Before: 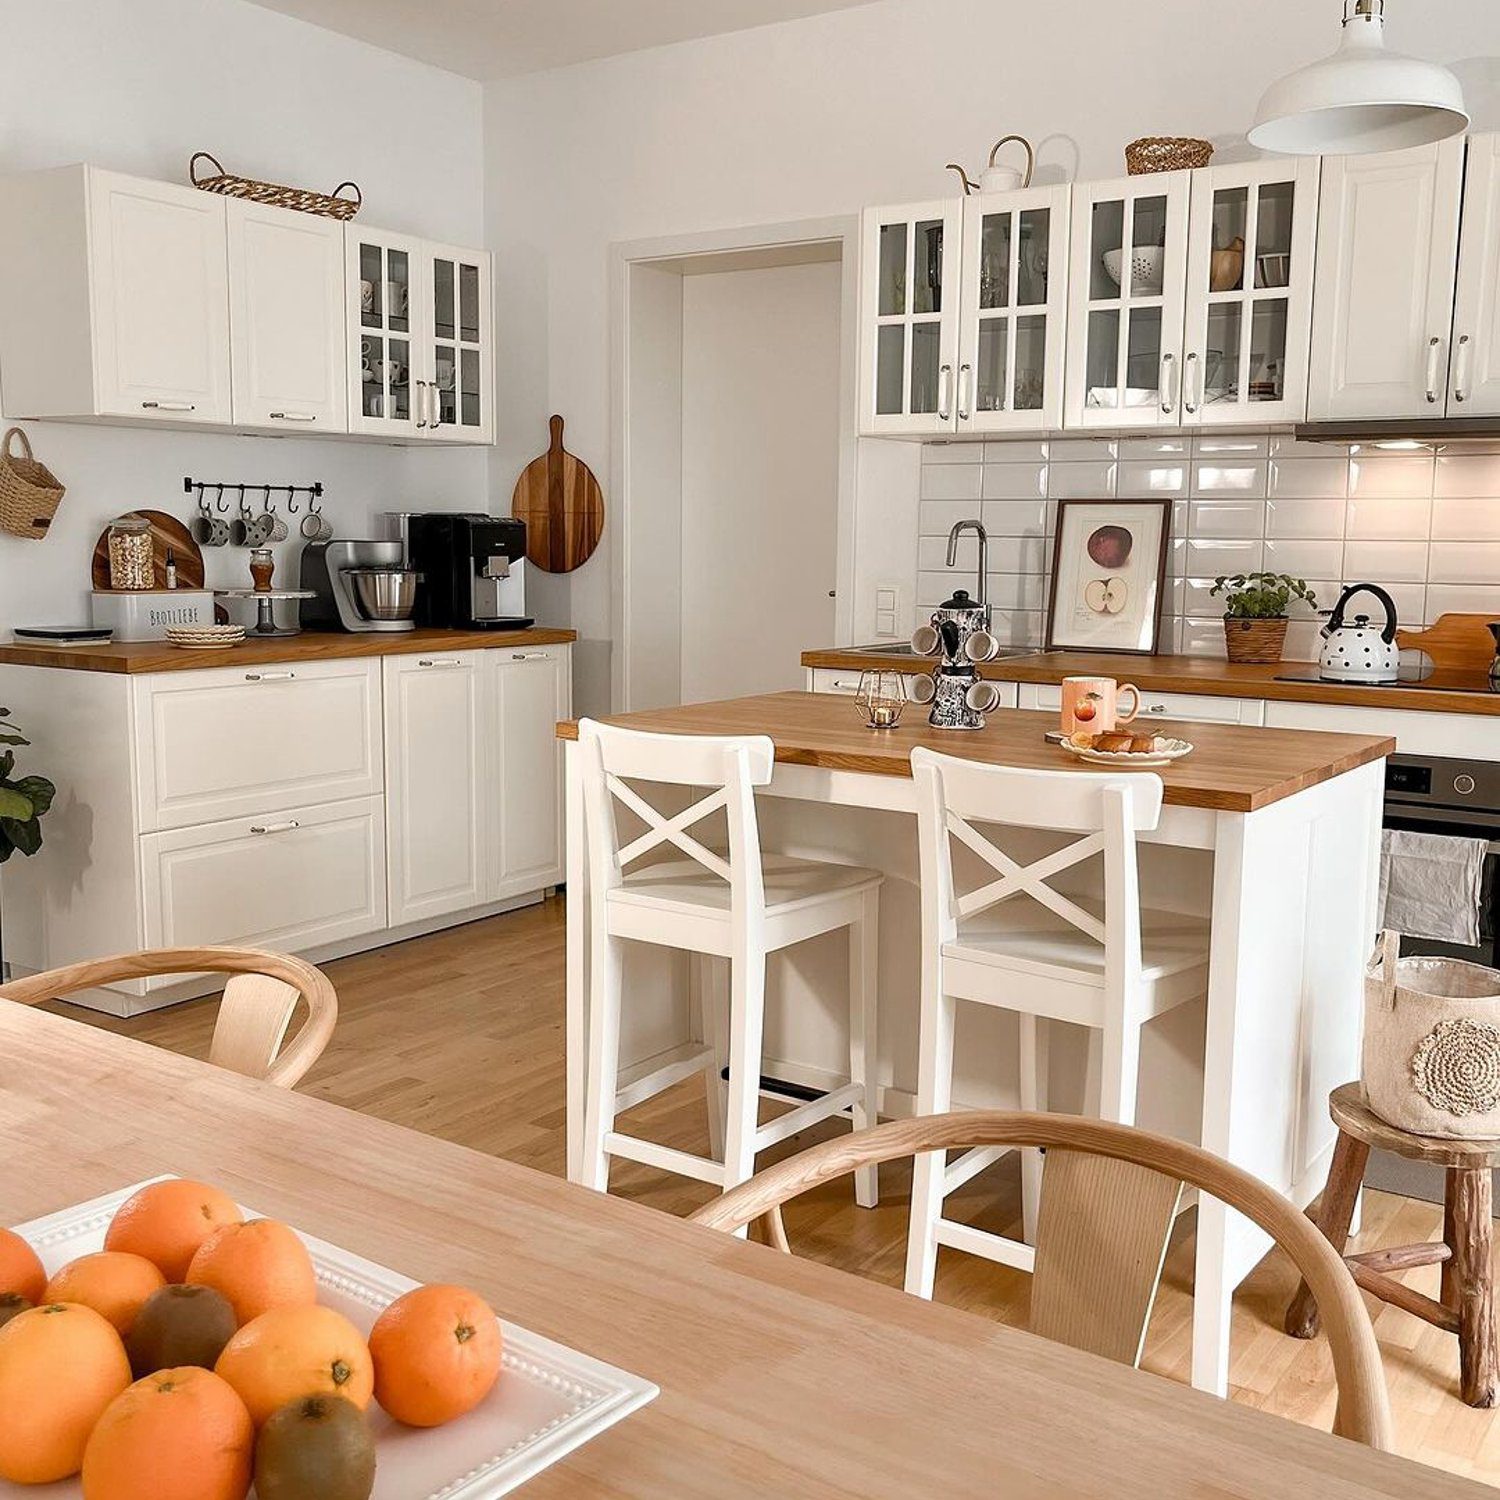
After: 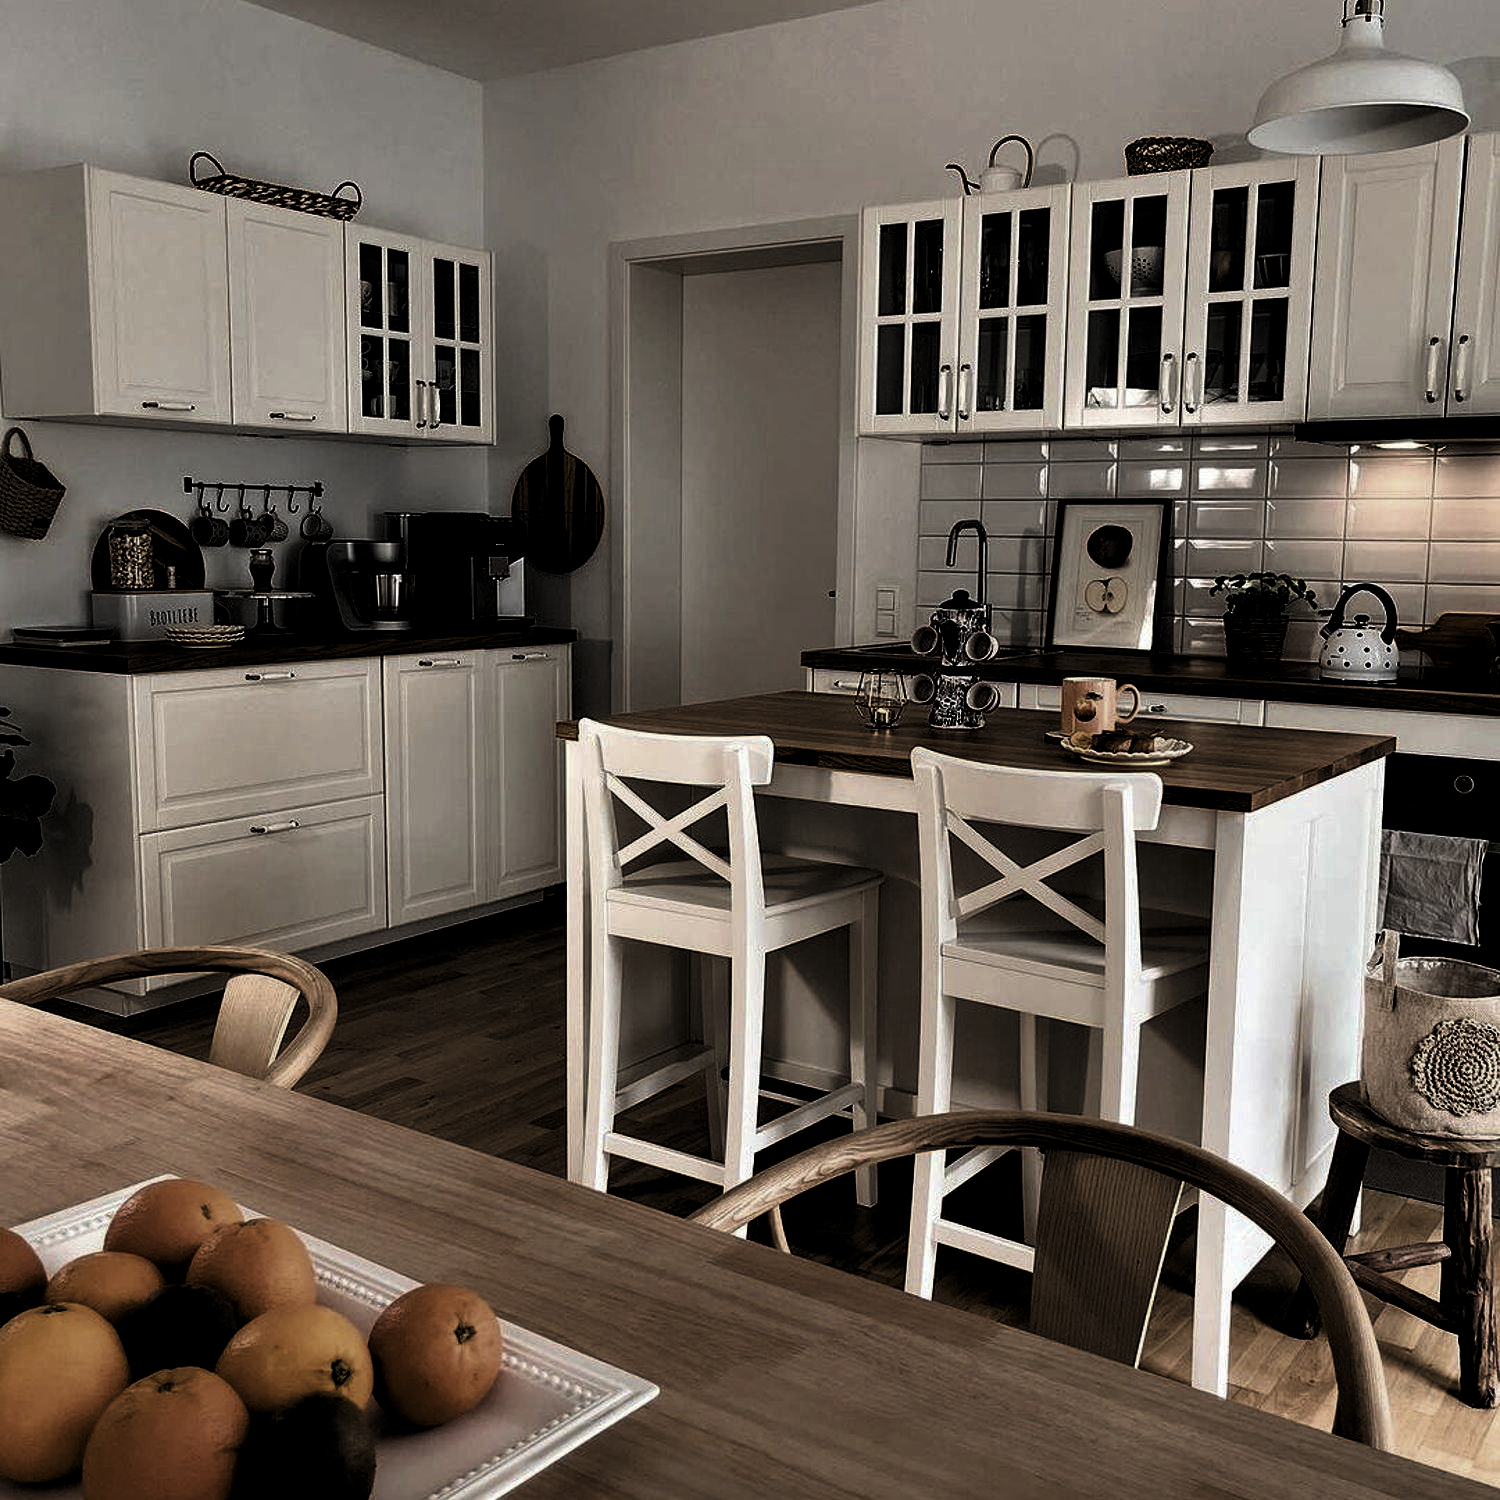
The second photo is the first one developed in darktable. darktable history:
velvia: on, module defaults
levels: mode automatic, black 8.58%, gray 59.42%, levels [0, 0.445, 1]
